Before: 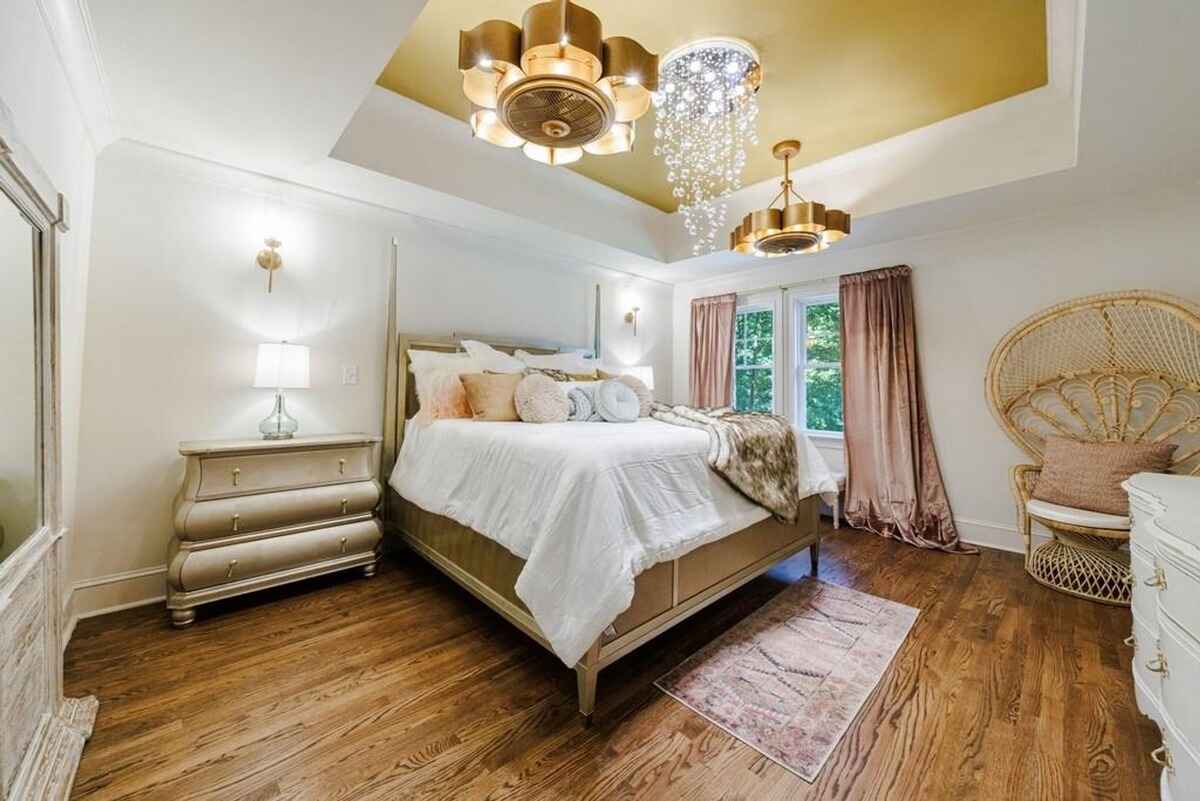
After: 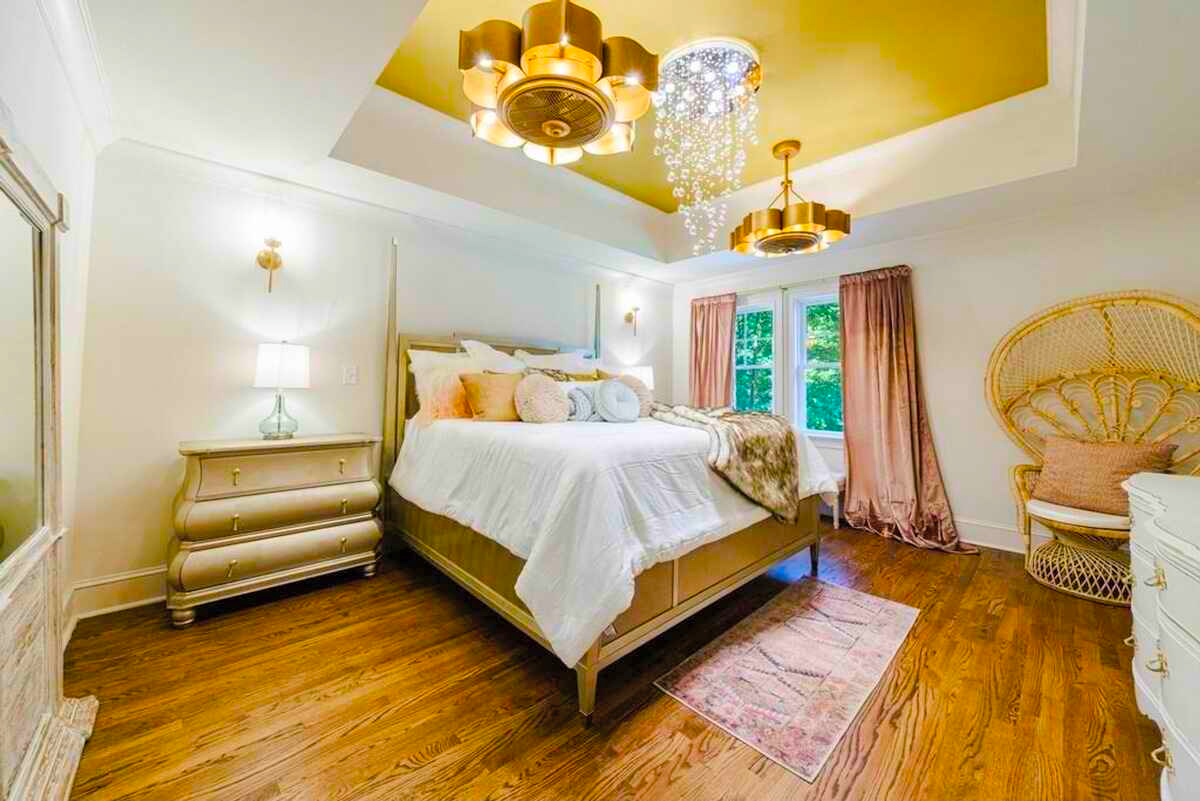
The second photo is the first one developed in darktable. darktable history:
color balance rgb: perceptual saturation grading › global saturation 30%, global vibrance 30%
contrast brightness saturation: brightness 0.09, saturation 0.19
